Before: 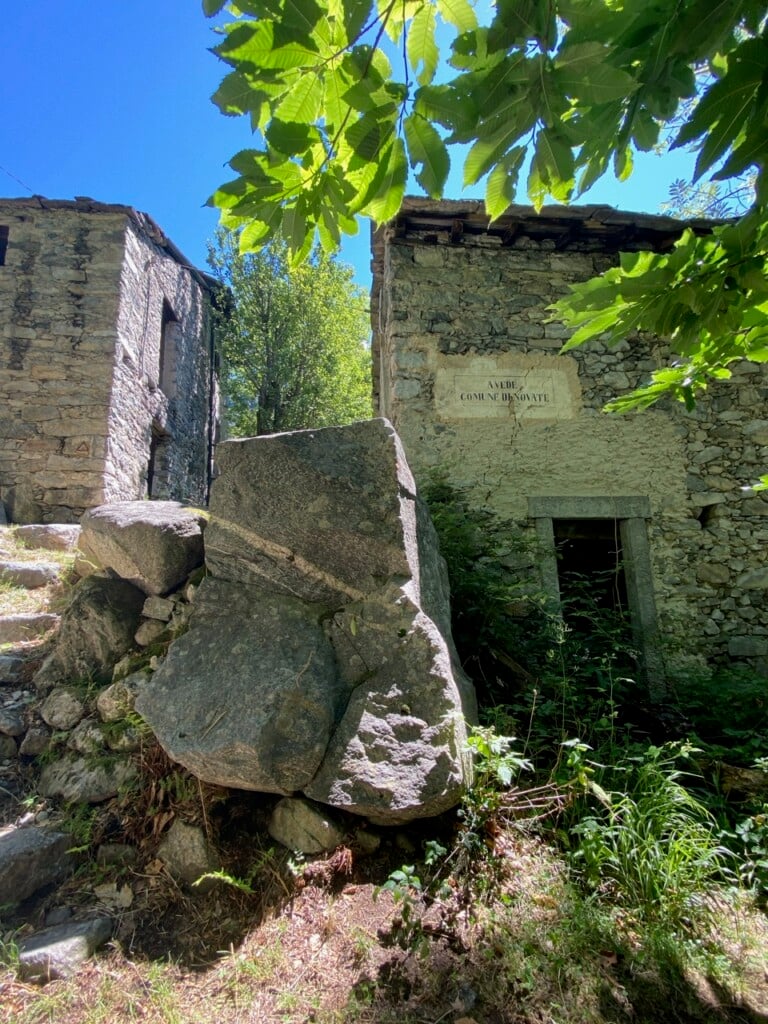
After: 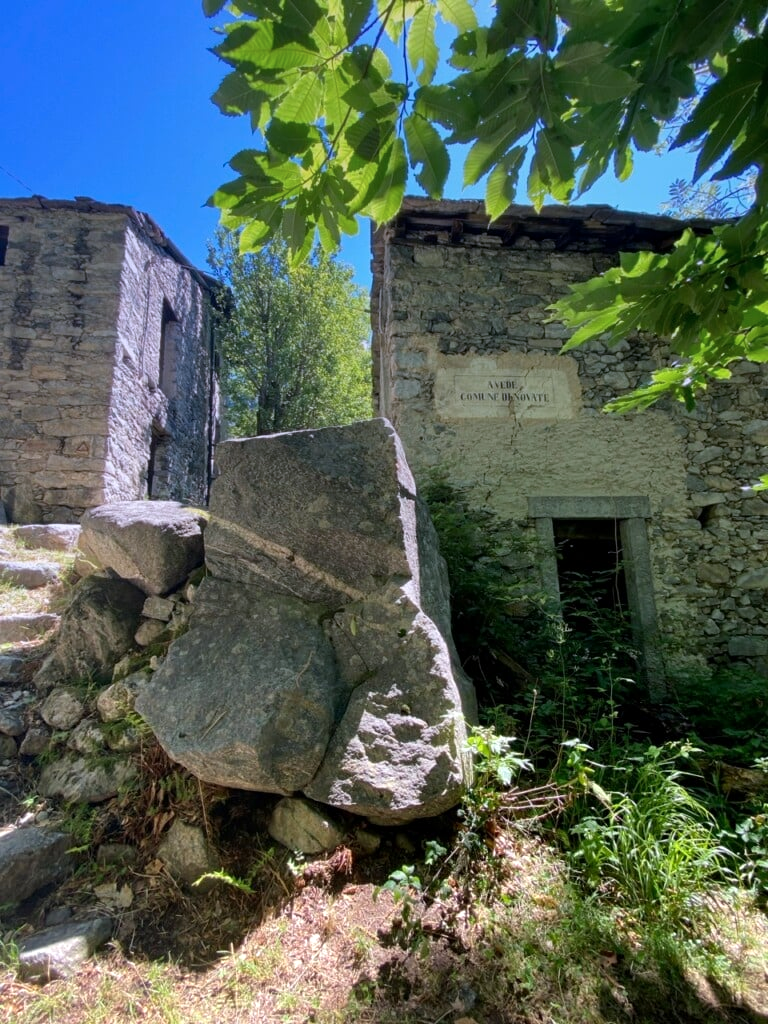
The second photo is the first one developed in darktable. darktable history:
exposure: exposure 0.3 EV, compensate highlight preservation false
graduated density: hue 238.83°, saturation 50%
